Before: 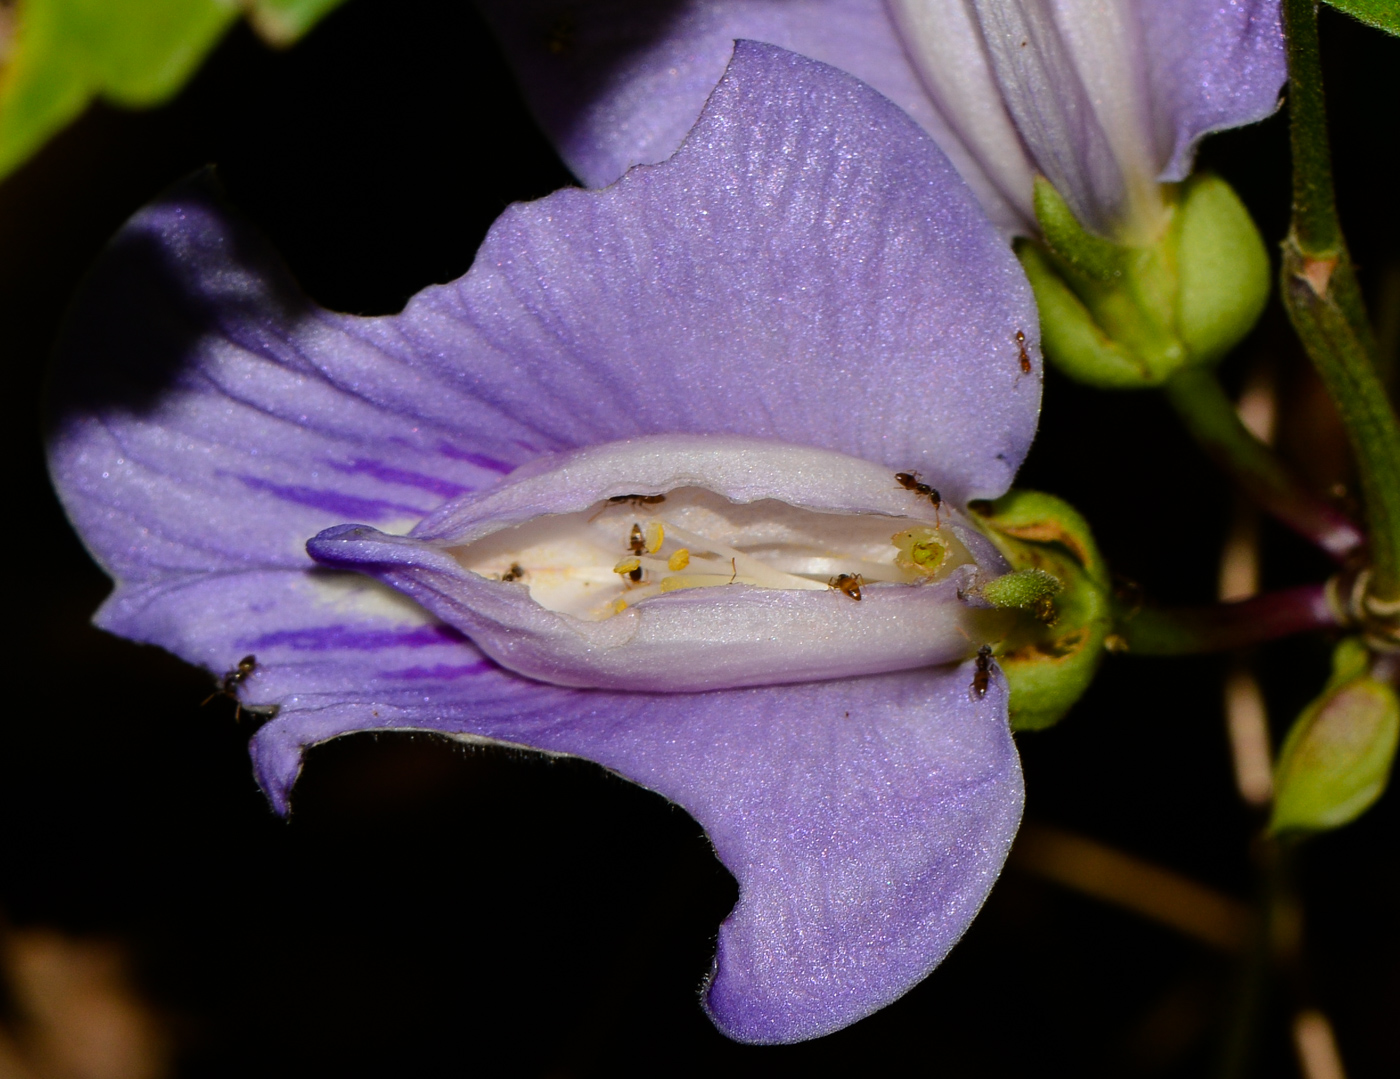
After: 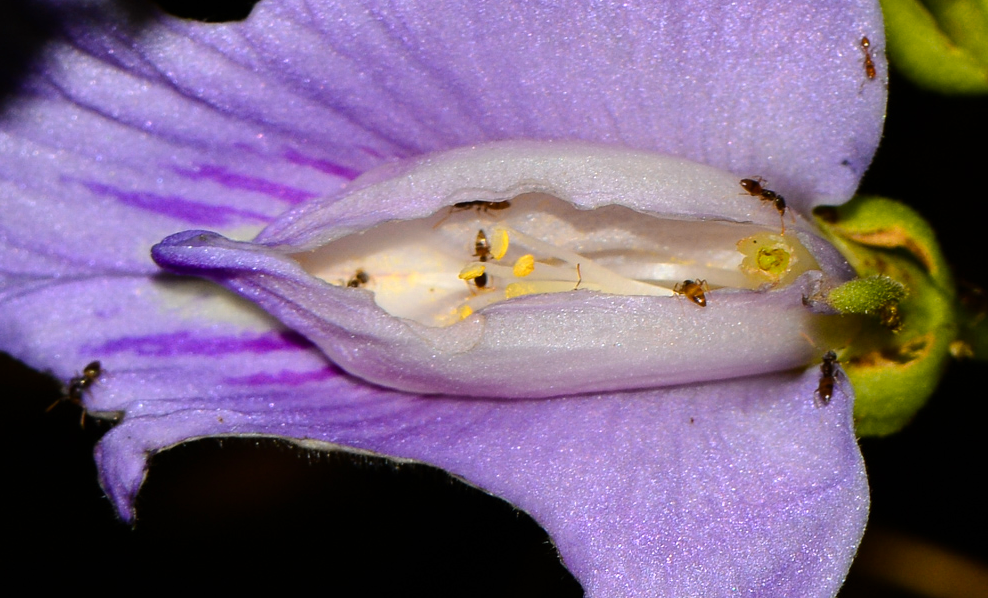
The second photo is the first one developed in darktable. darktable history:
crop: left 11.12%, top 27.337%, right 18.302%, bottom 17.156%
color zones: curves: ch0 [(0.099, 0.624) (0.257, 0.596) (0.384, 0.376) (0.529, 0.492) (0.697, 0.564) (0.768, 0.532) (0.908, 0.644)]; ch1 [(0.112, 0.564) (0.254, 0.612) (0.432, 0.676) (0.592, 0.456) (0.743, 0.684) (0.888, 0.536)]; ch2 [(0.25, 0.5) (0.469, 0.36) (0.75, 0.5)]
